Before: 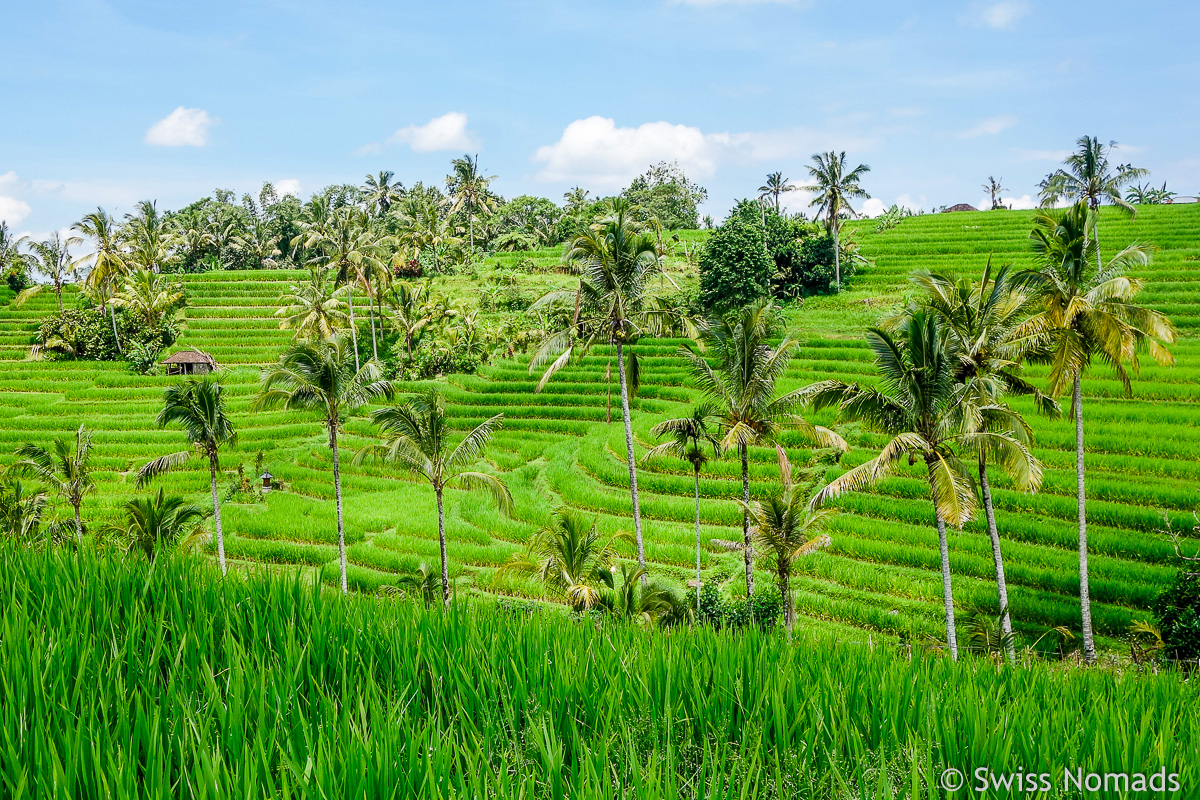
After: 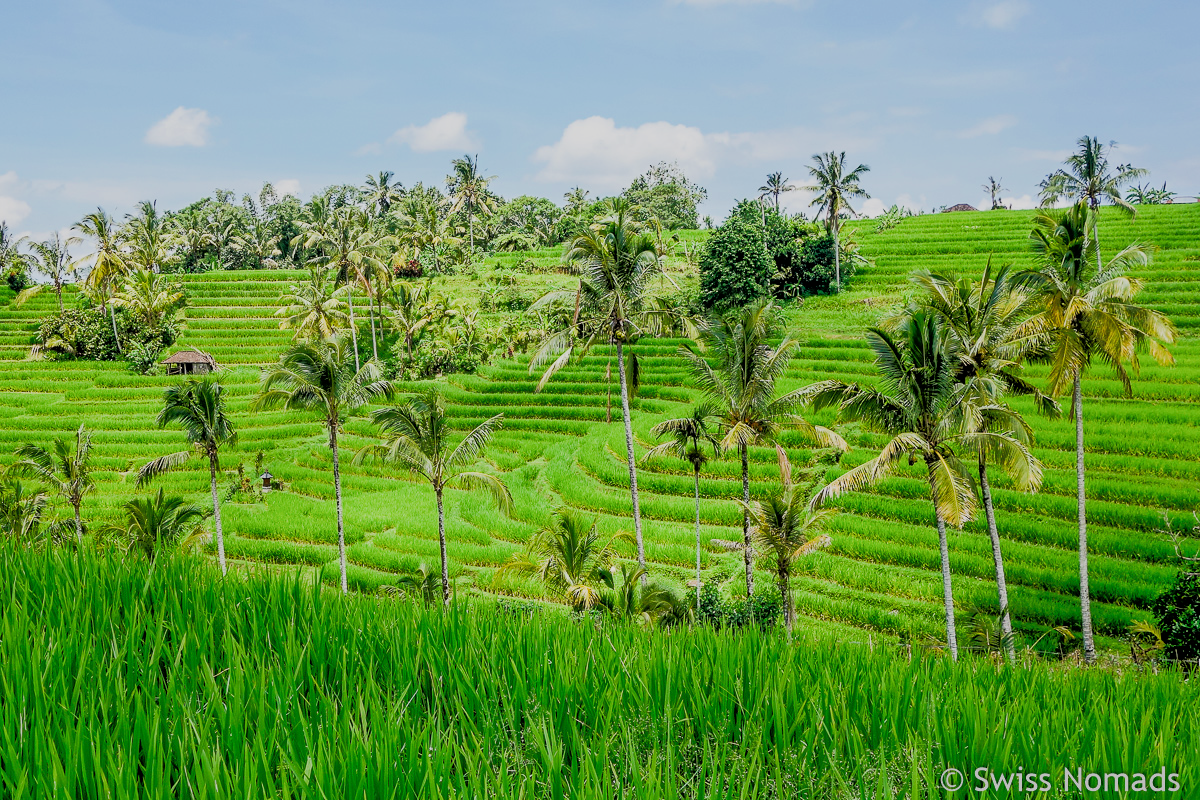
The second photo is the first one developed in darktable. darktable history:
tone equalizer: -8 EV -0.528 EV, -7 EV -0.319 EV, -6 EV -0.083 EV, -5 EV 0.413 EV, -4 EV 0.985 EV, -3 EV 0.791 EV, -2 EV -0.01 EV, -1 EV 0.14 EV, +0 EV -0.012 EV, smoothing 1
filmic rgb: black relative exposure -7.65 EV, white relative exposure 4.56 EV, hardness 3.61, contrast 1.05
